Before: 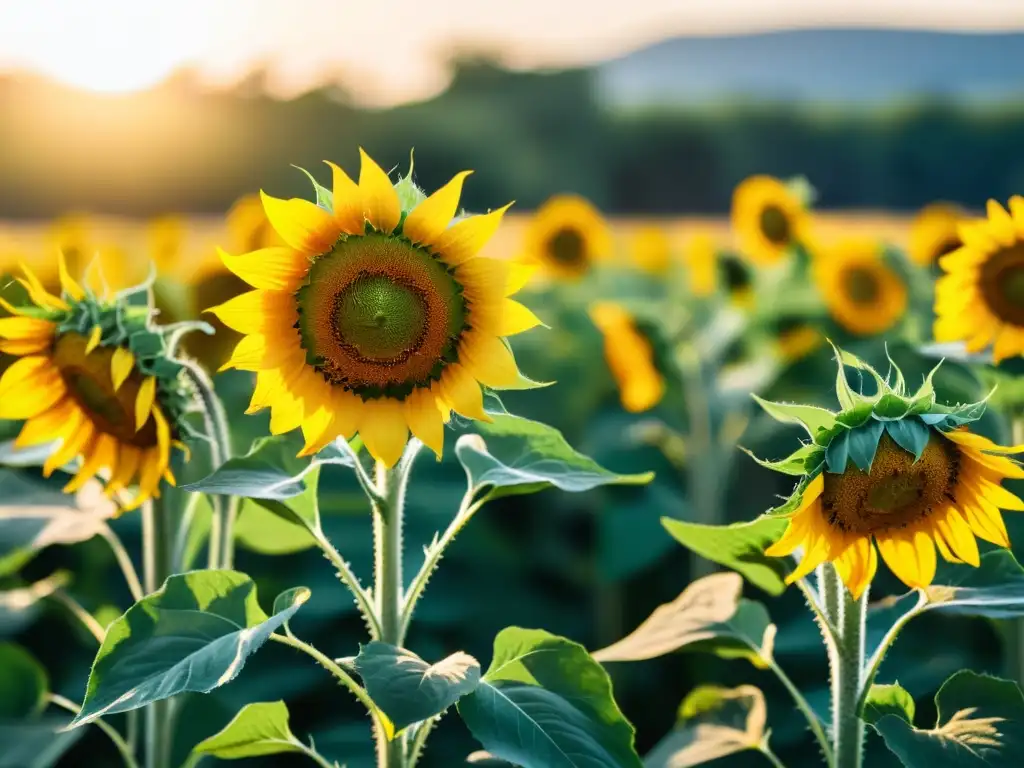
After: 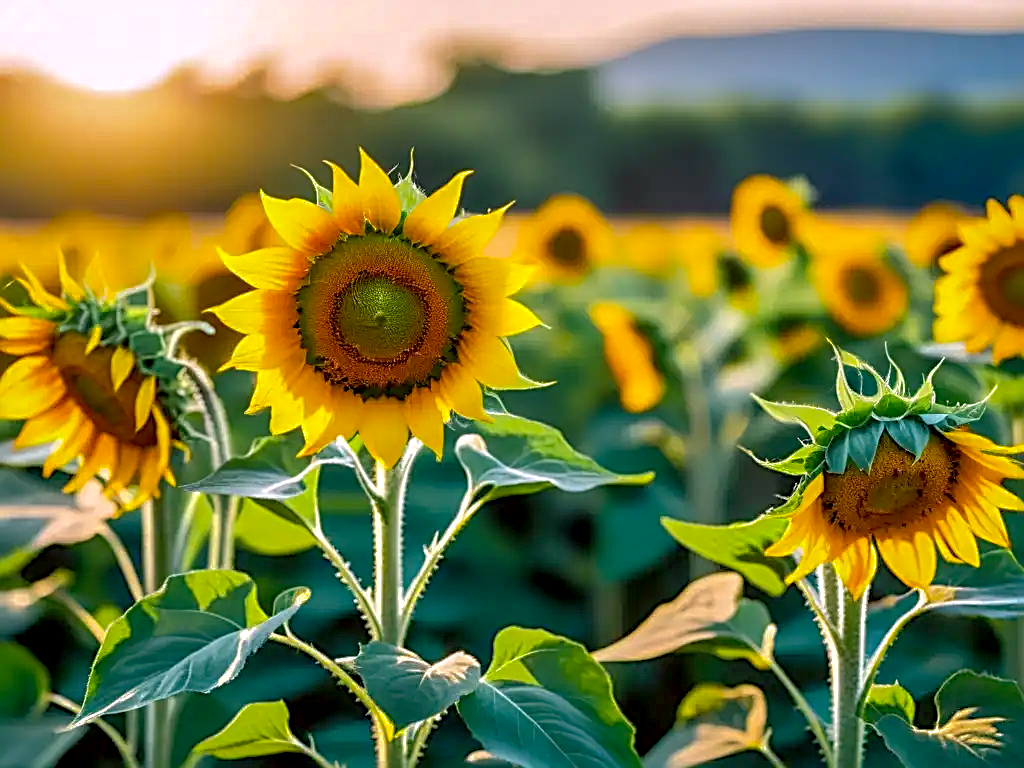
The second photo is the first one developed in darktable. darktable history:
shadows and highlights: shadows 60, highlights -60
local contrast: highlights 40%, shadows 60%, detail 136%, midtone range 0.514
color balance: mode lift, gamma, gain (sRGB), lift [1, 1.049, 1, 1]
color balance rgb: shadows lift › chroma 2%, shadows lift › hue 217.2°, power › chroma 0.25%, power › hue 60°, highlights gain › chroma 1.5%, highlights gain › hue 309.6°, global offset › luminance -0.25%, perceptual saturation grading › global saturation 15%, global vibrance 15%
sharpen: radius 2.584, amount 0.688
